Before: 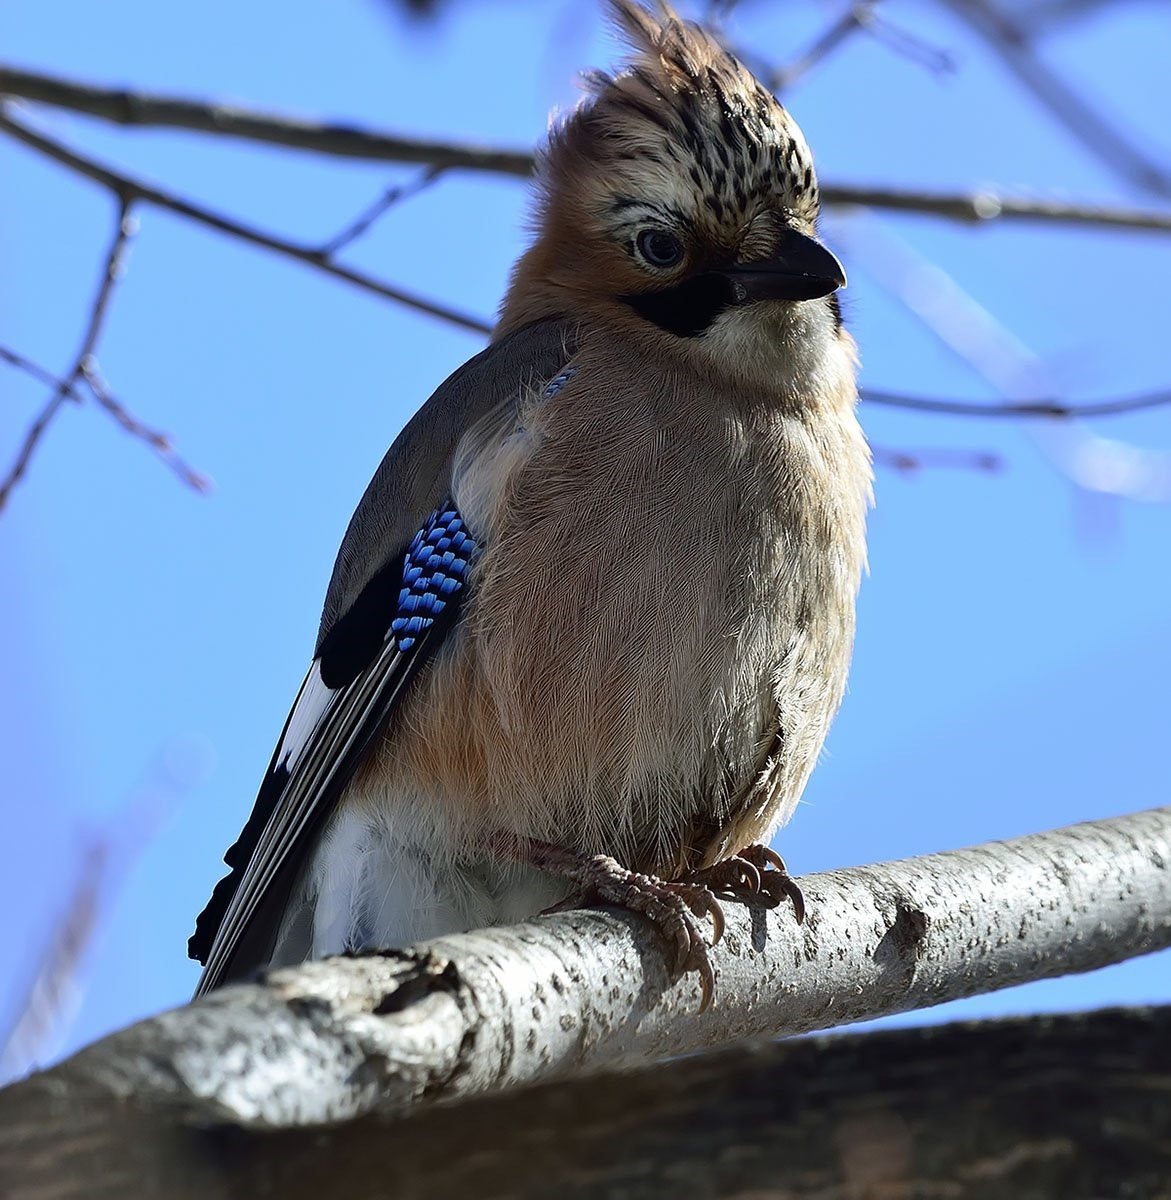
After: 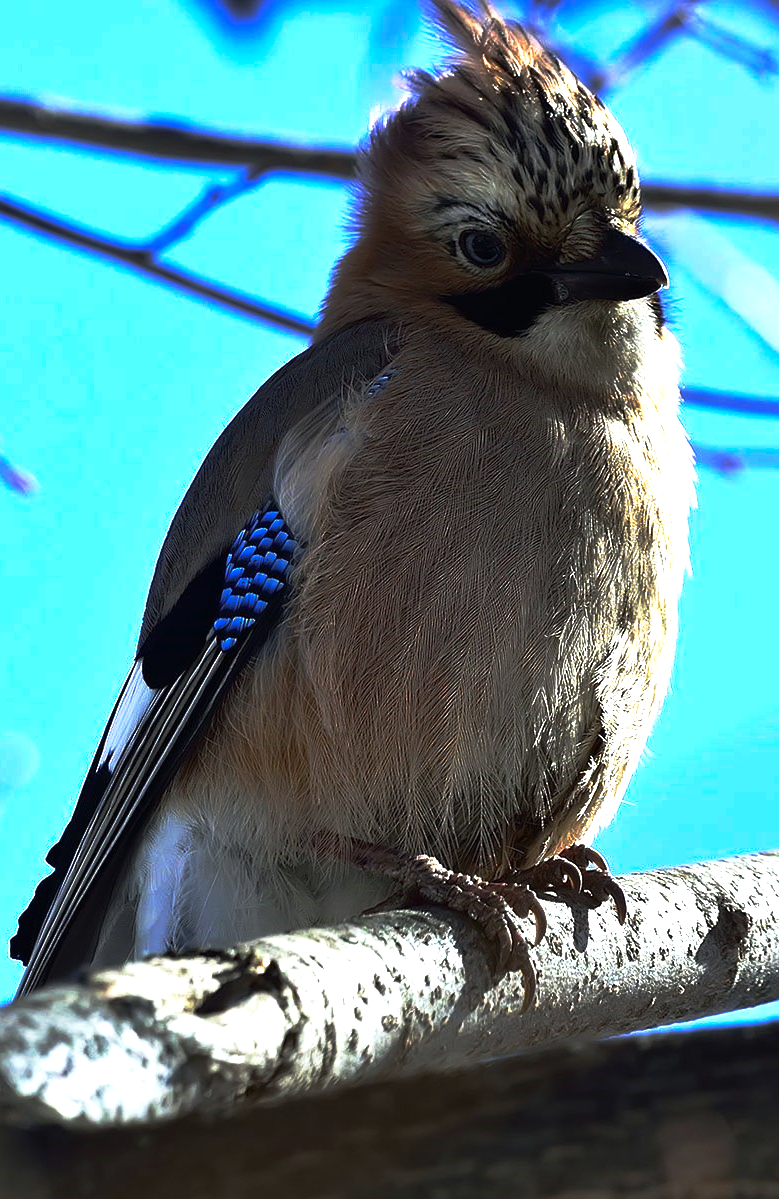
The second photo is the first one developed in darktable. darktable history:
exposure: black level correction 0, exposure 0.898 EV, compensate exposure bias true, compensate highlight preservation false
crop and rotate: left 15.36%, right 18.054%
base curve: curves: ch0 [(0, 0) (0.564, 0.291) (0.802, 0.731) (1, 1)], preserve colors none
